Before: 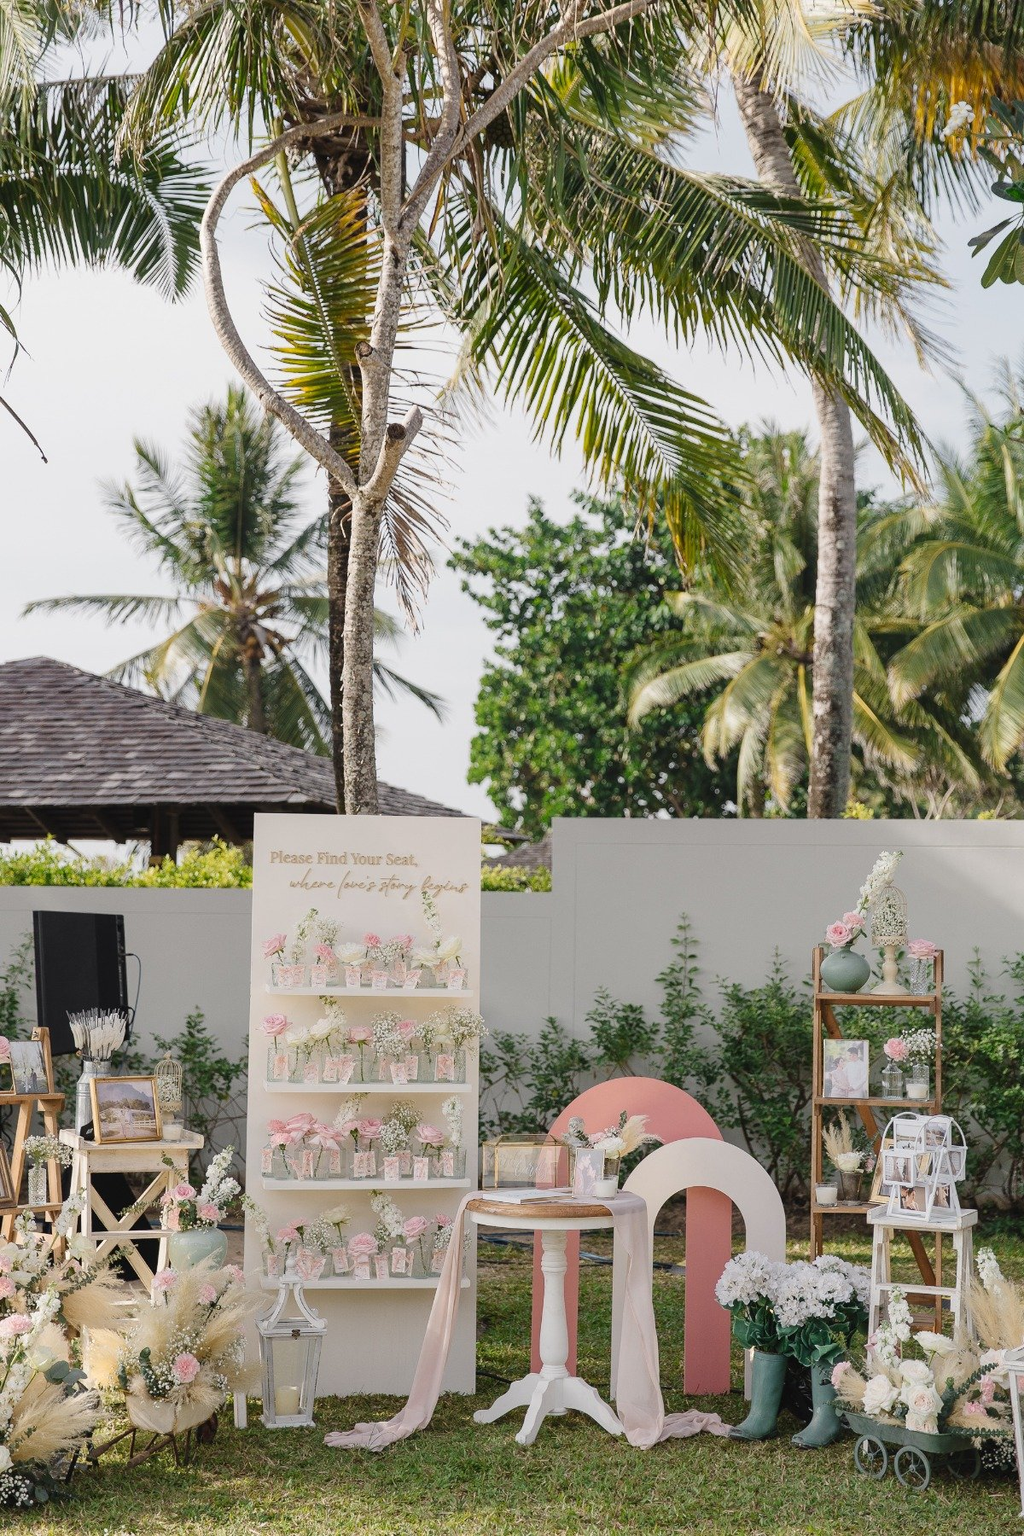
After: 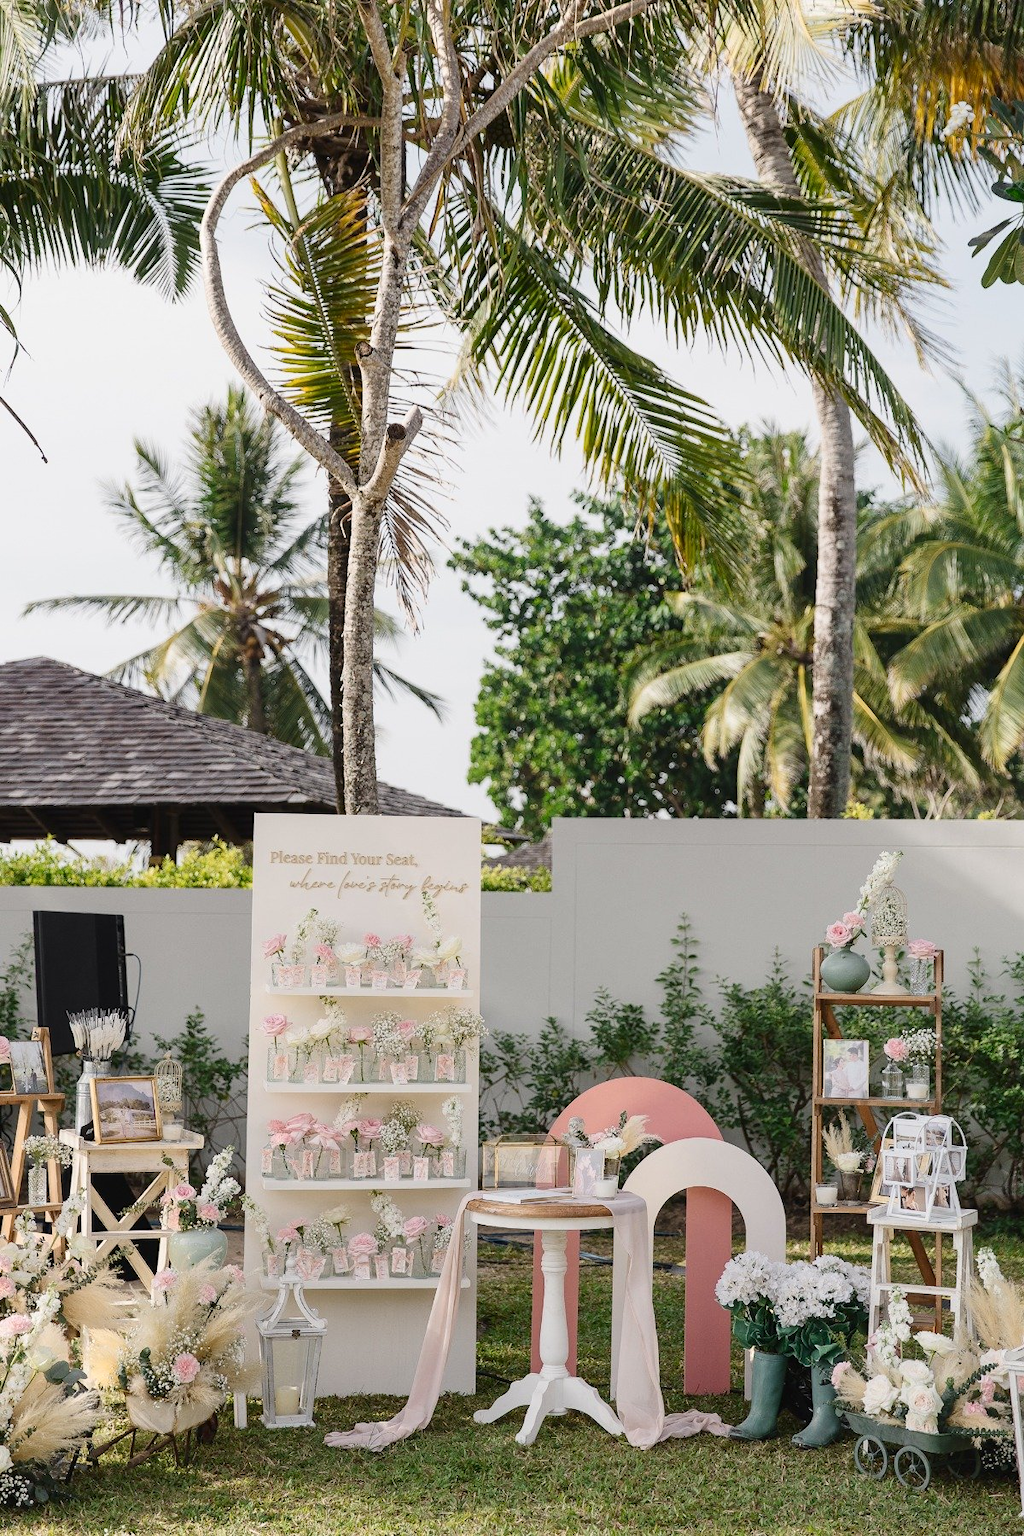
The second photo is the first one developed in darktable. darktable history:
contrast brightness saturation: contrast 0.145
